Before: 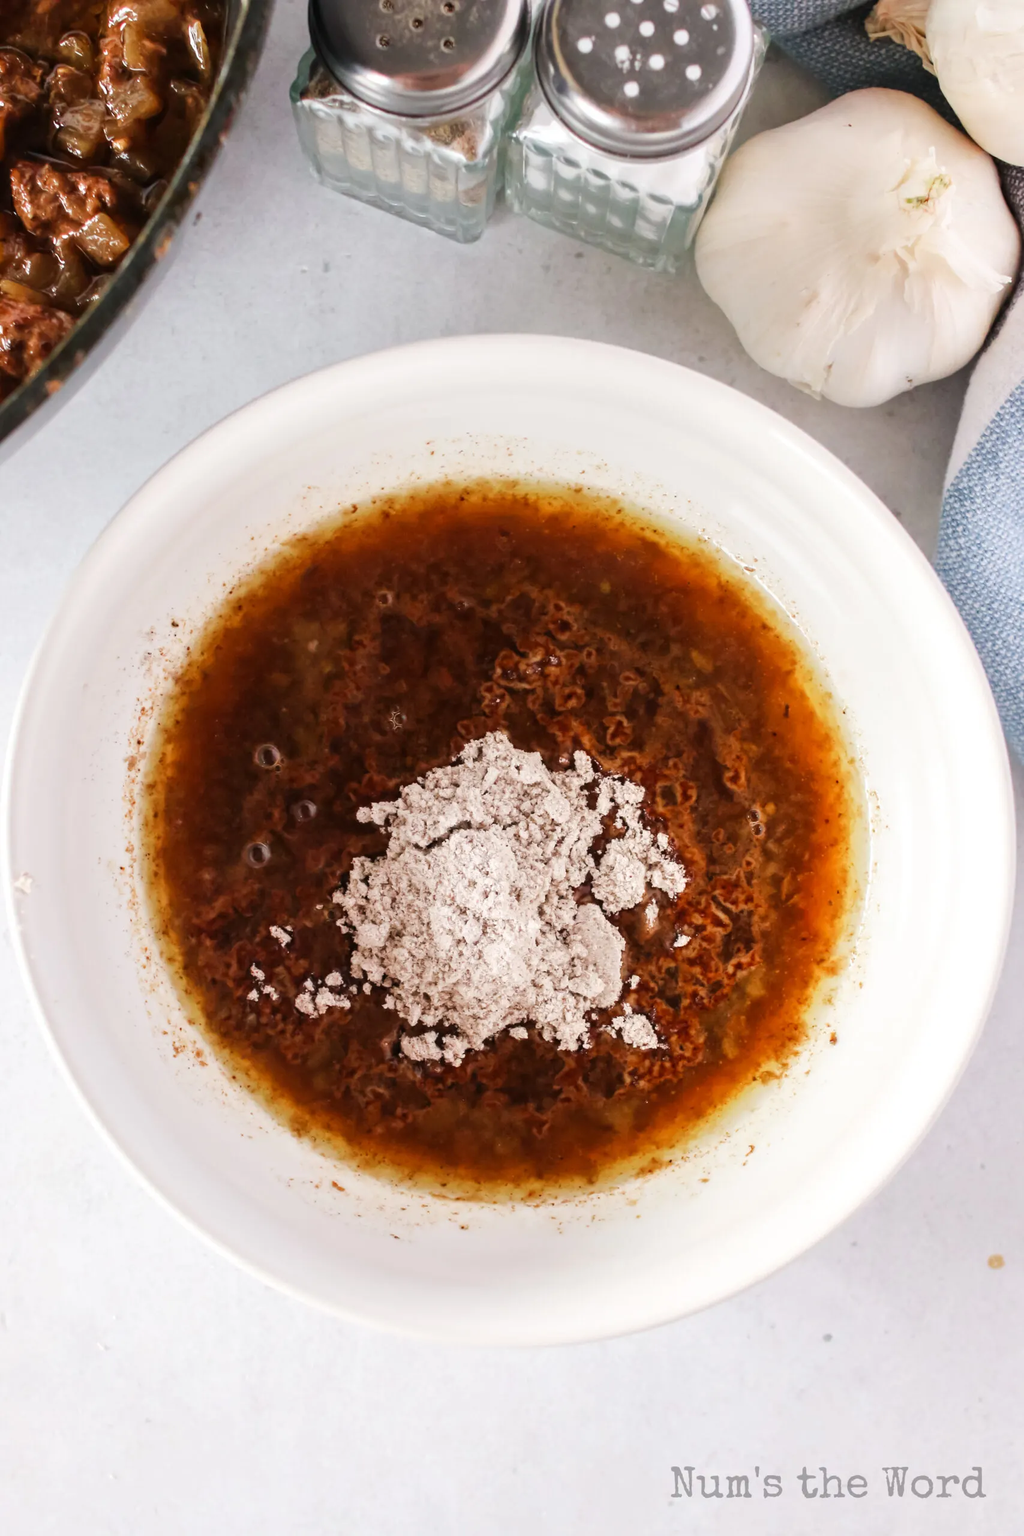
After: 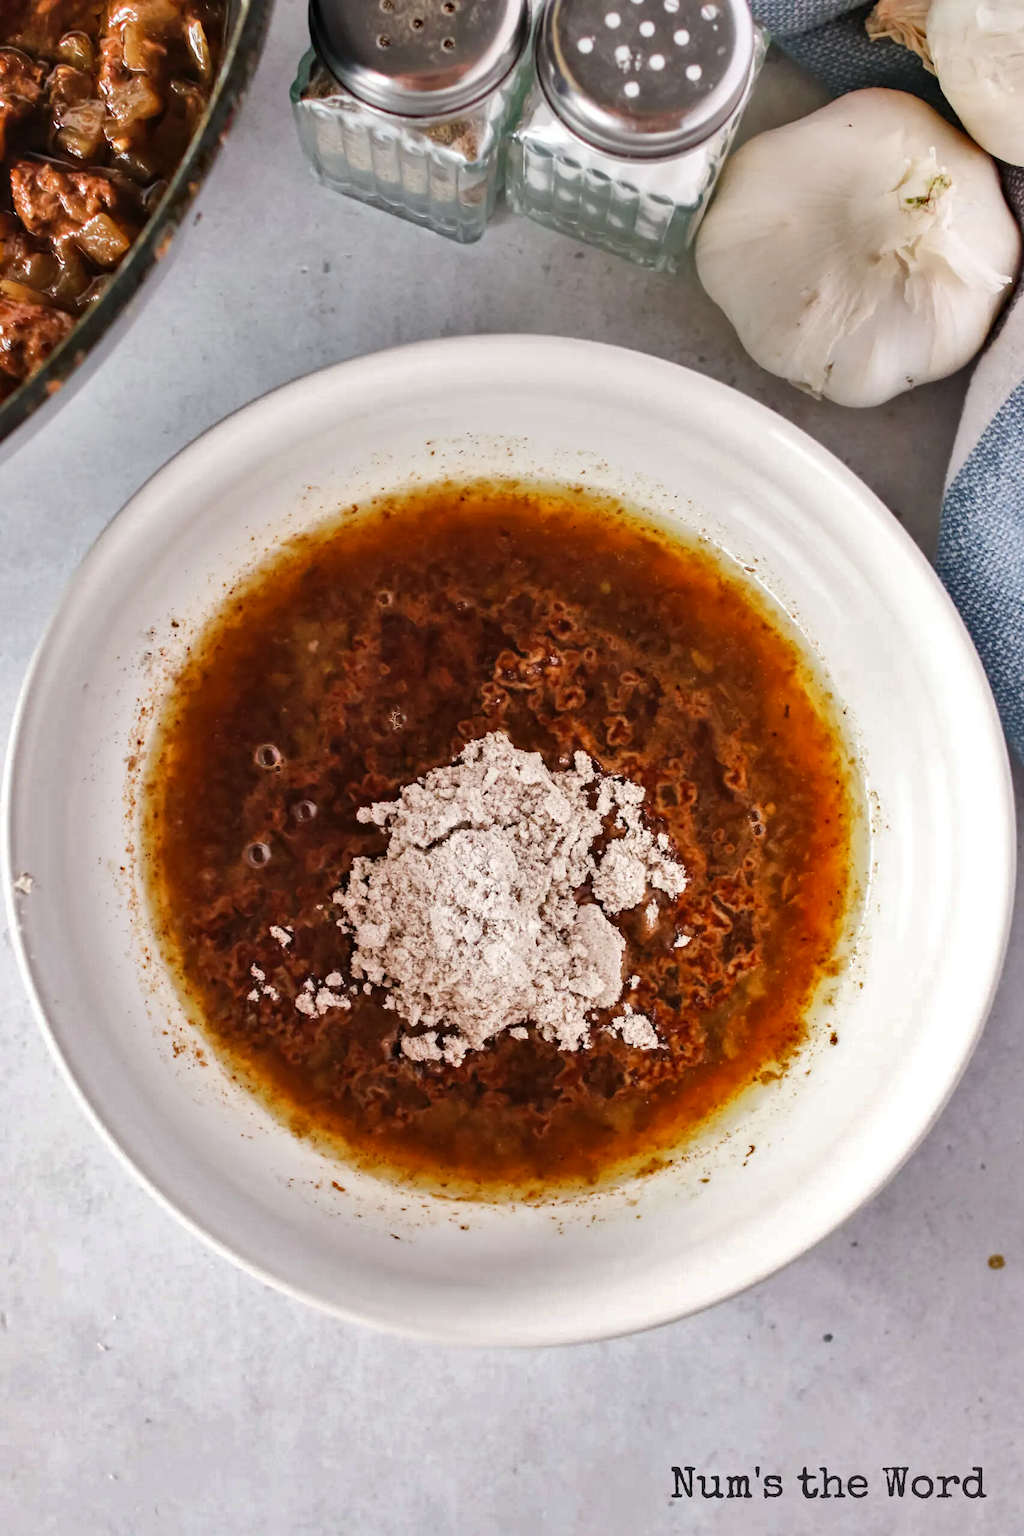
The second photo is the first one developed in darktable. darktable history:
shadows and highlights: white point adjustment 0.085, highlights -70.51, soften with gaussian
haze removal: compatibility mode true, adaptive false
